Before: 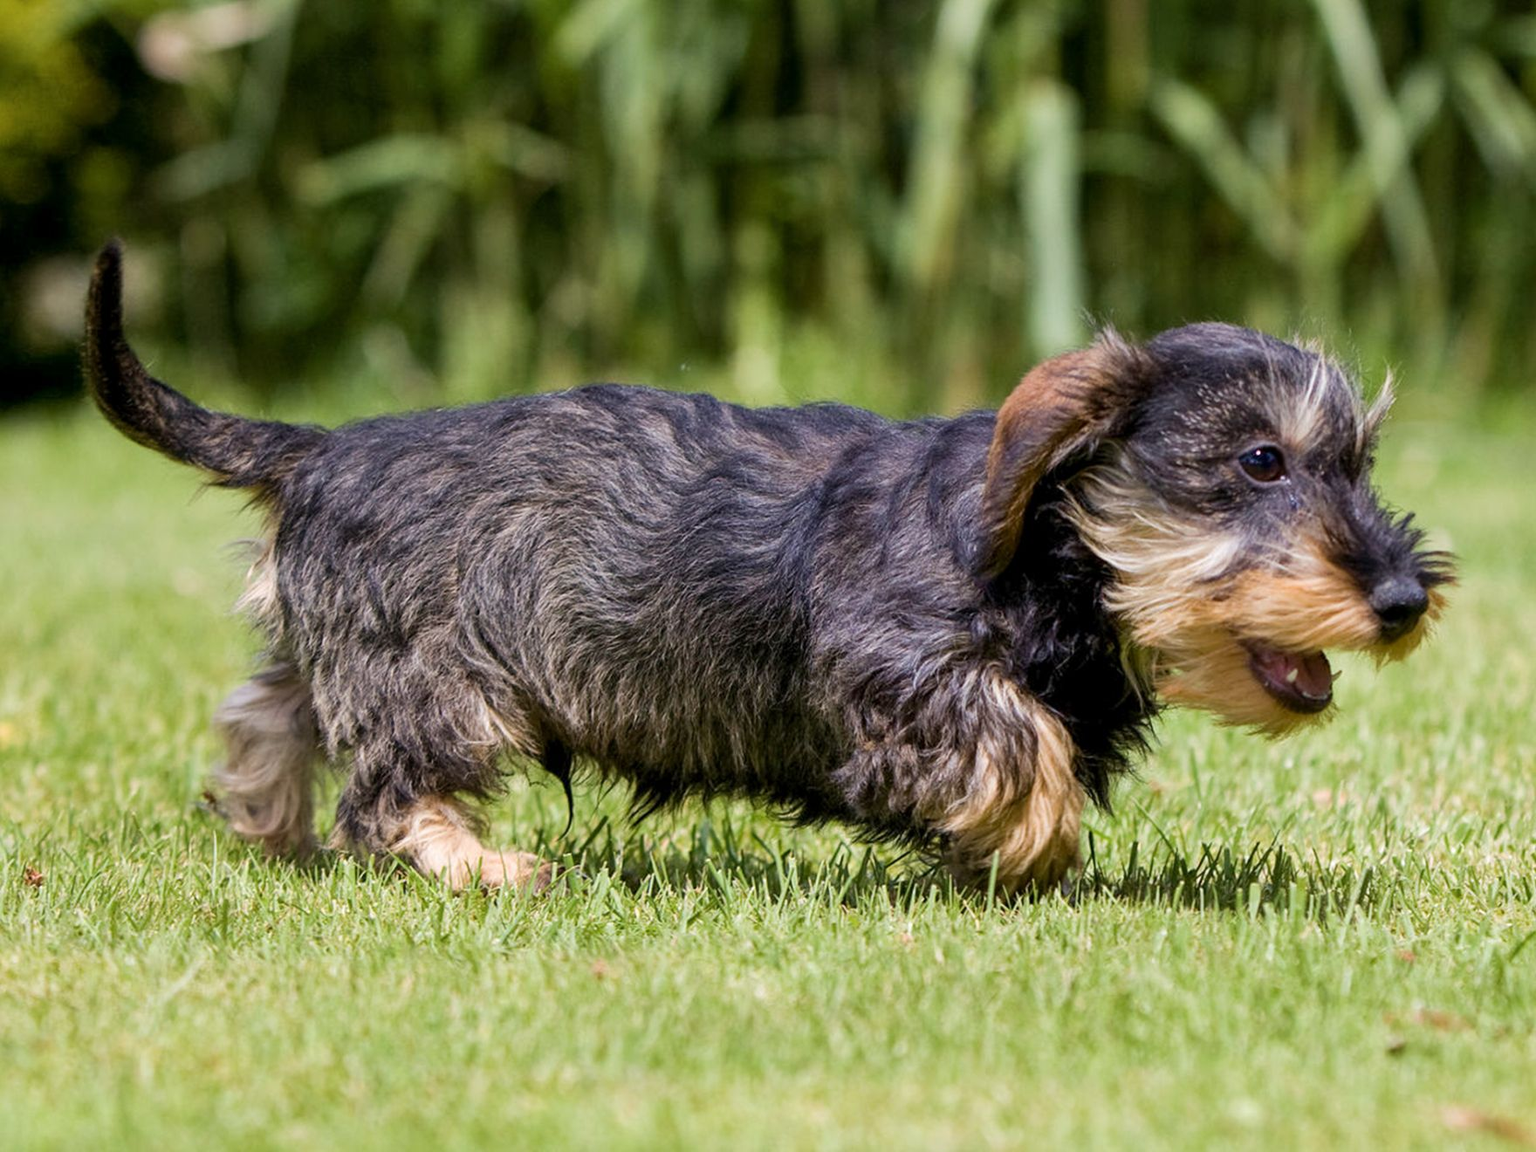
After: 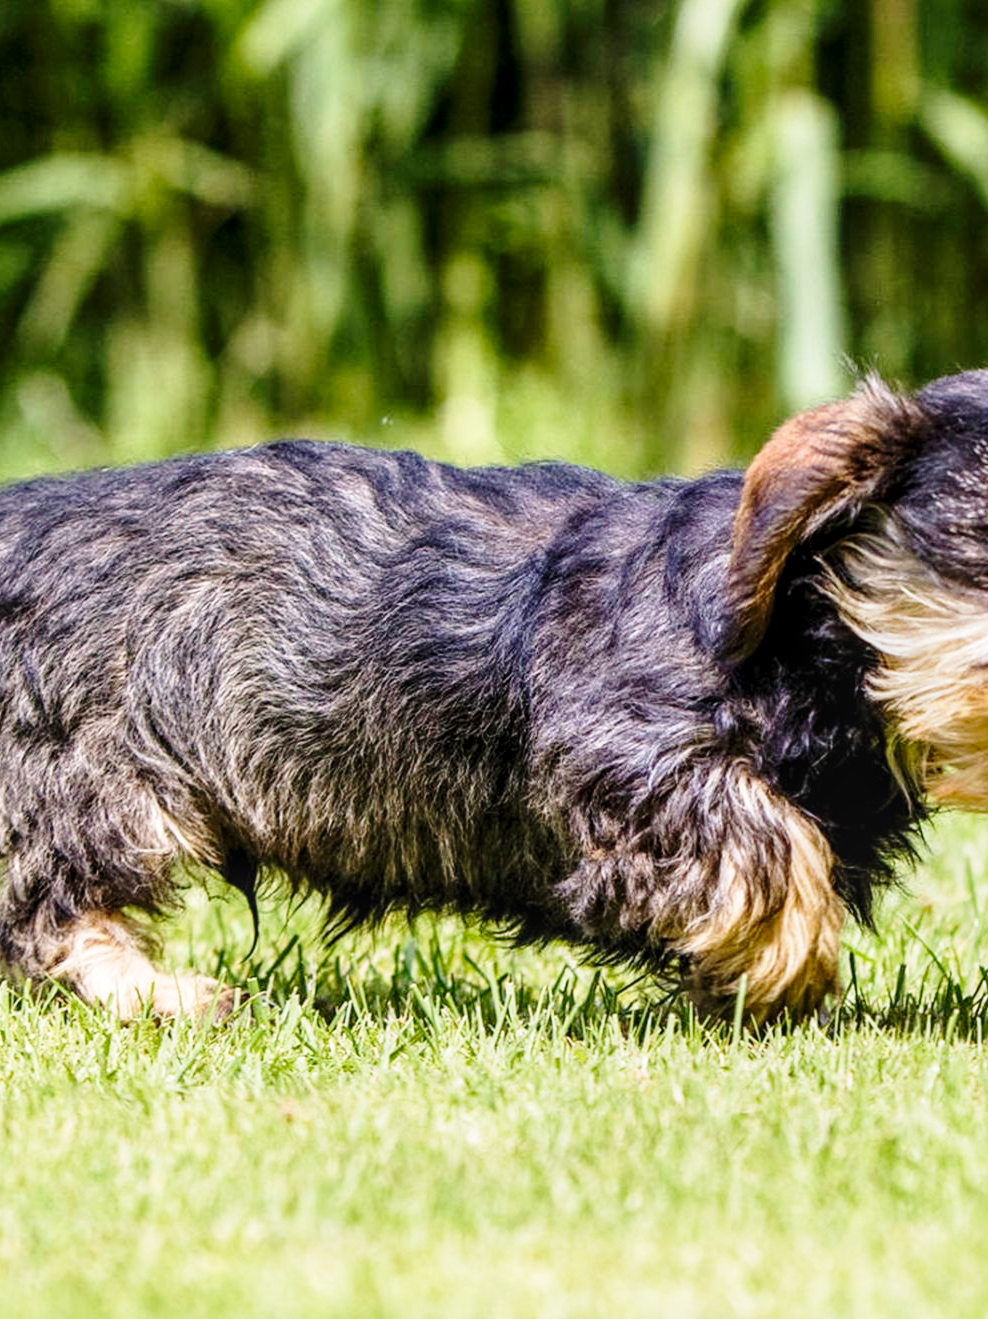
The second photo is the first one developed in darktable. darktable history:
crop and rotate: left 22.649%, right 21.21%
base curve: curves: ch0 [(0, 0) (0.028, 0.03) (0.121, 0.232) (0.46, 0.748) (0.859, 0.968) (1, 1)], preserve colors none
local contrast: on, module defaults
